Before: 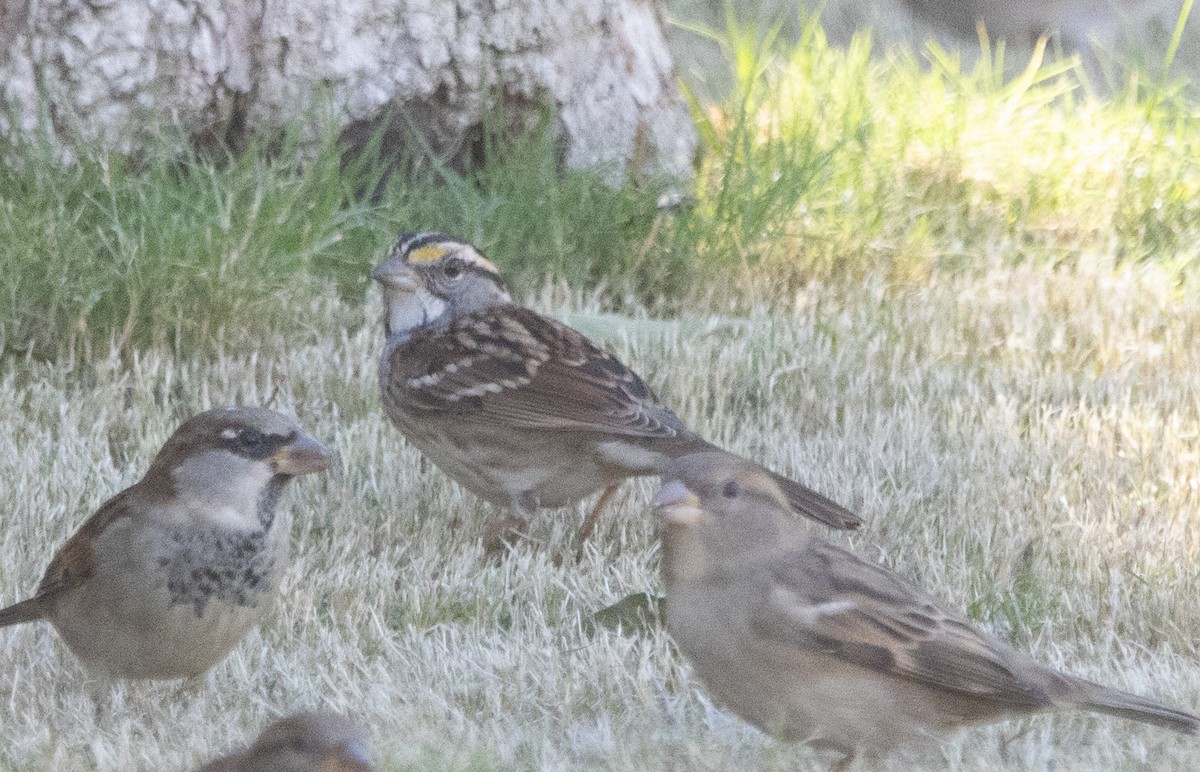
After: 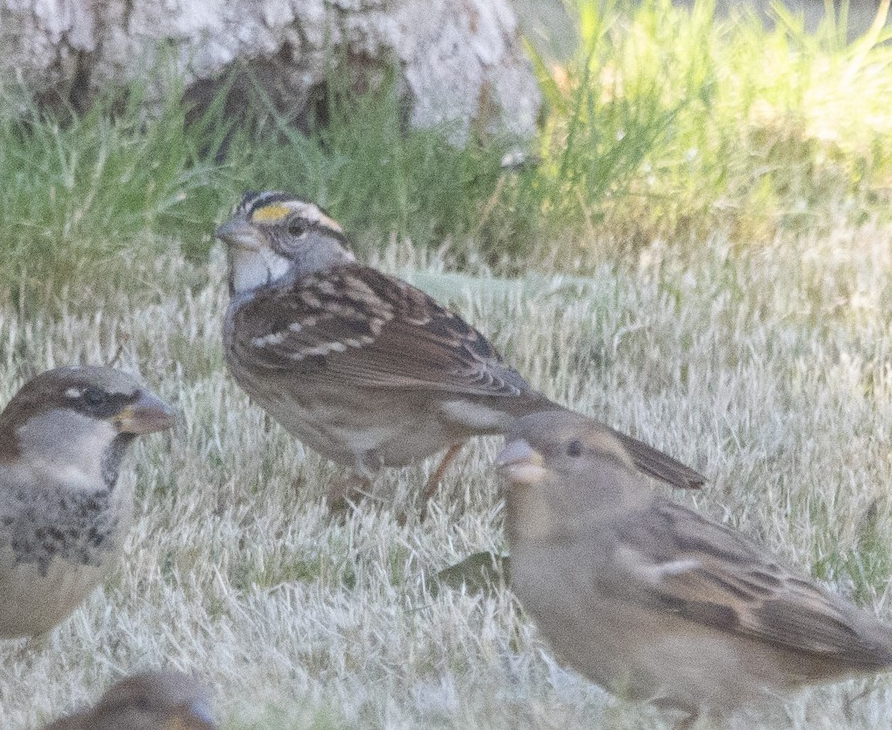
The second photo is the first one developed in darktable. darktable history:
crop and rotate: left 13.069%, top 5.315%, right 12.559%
